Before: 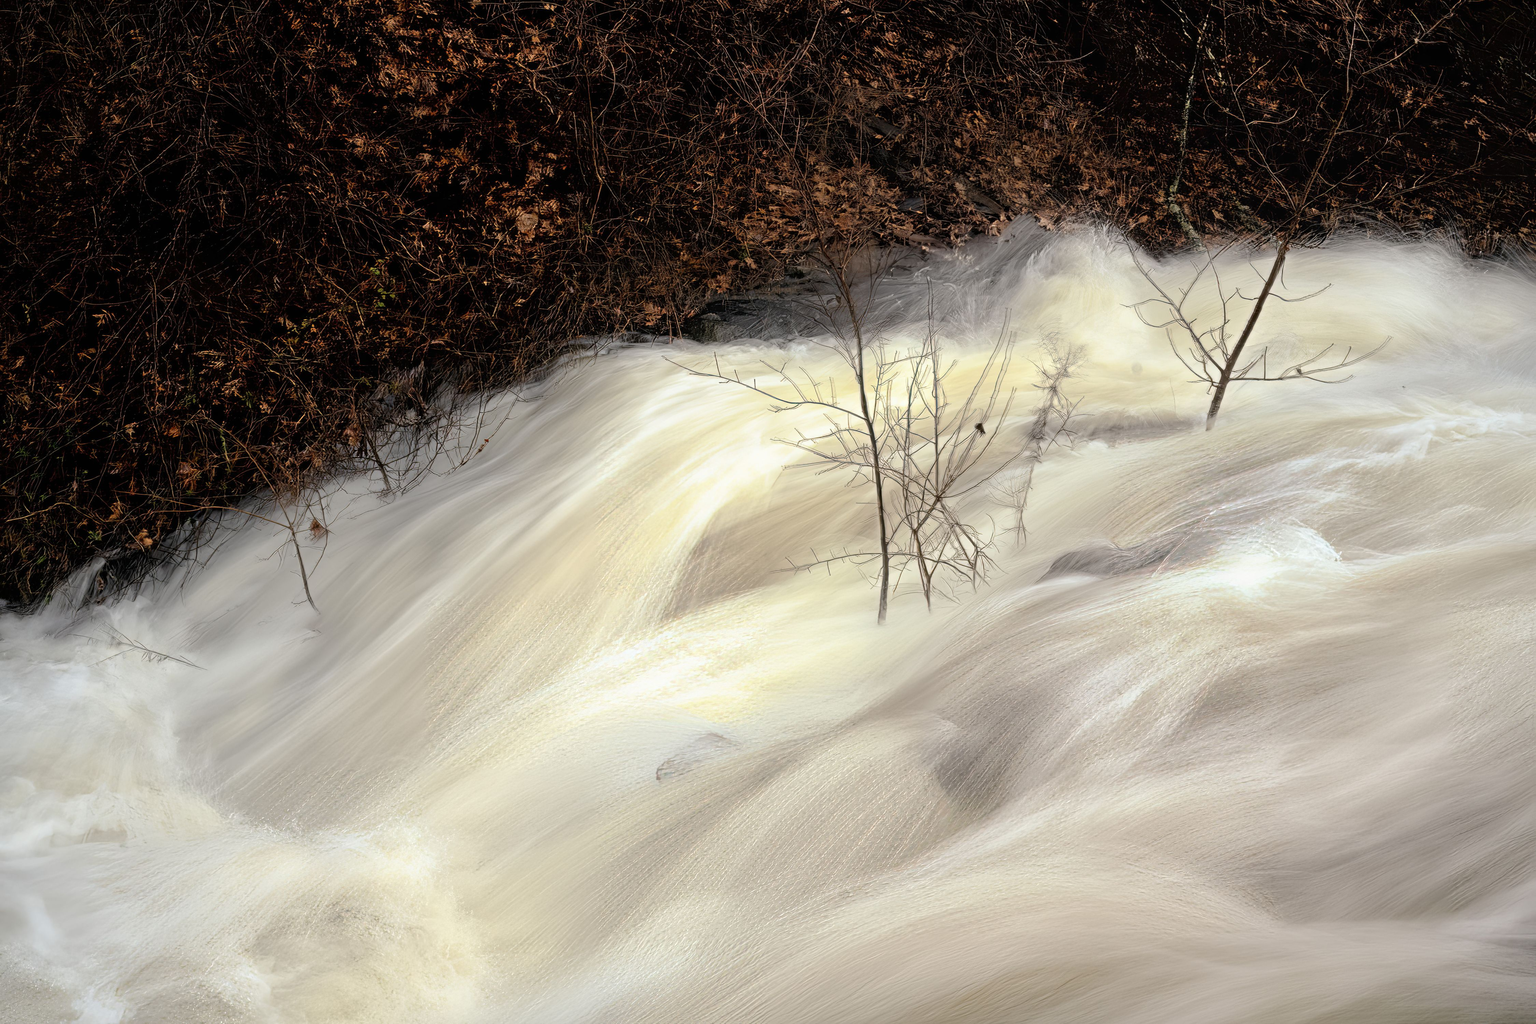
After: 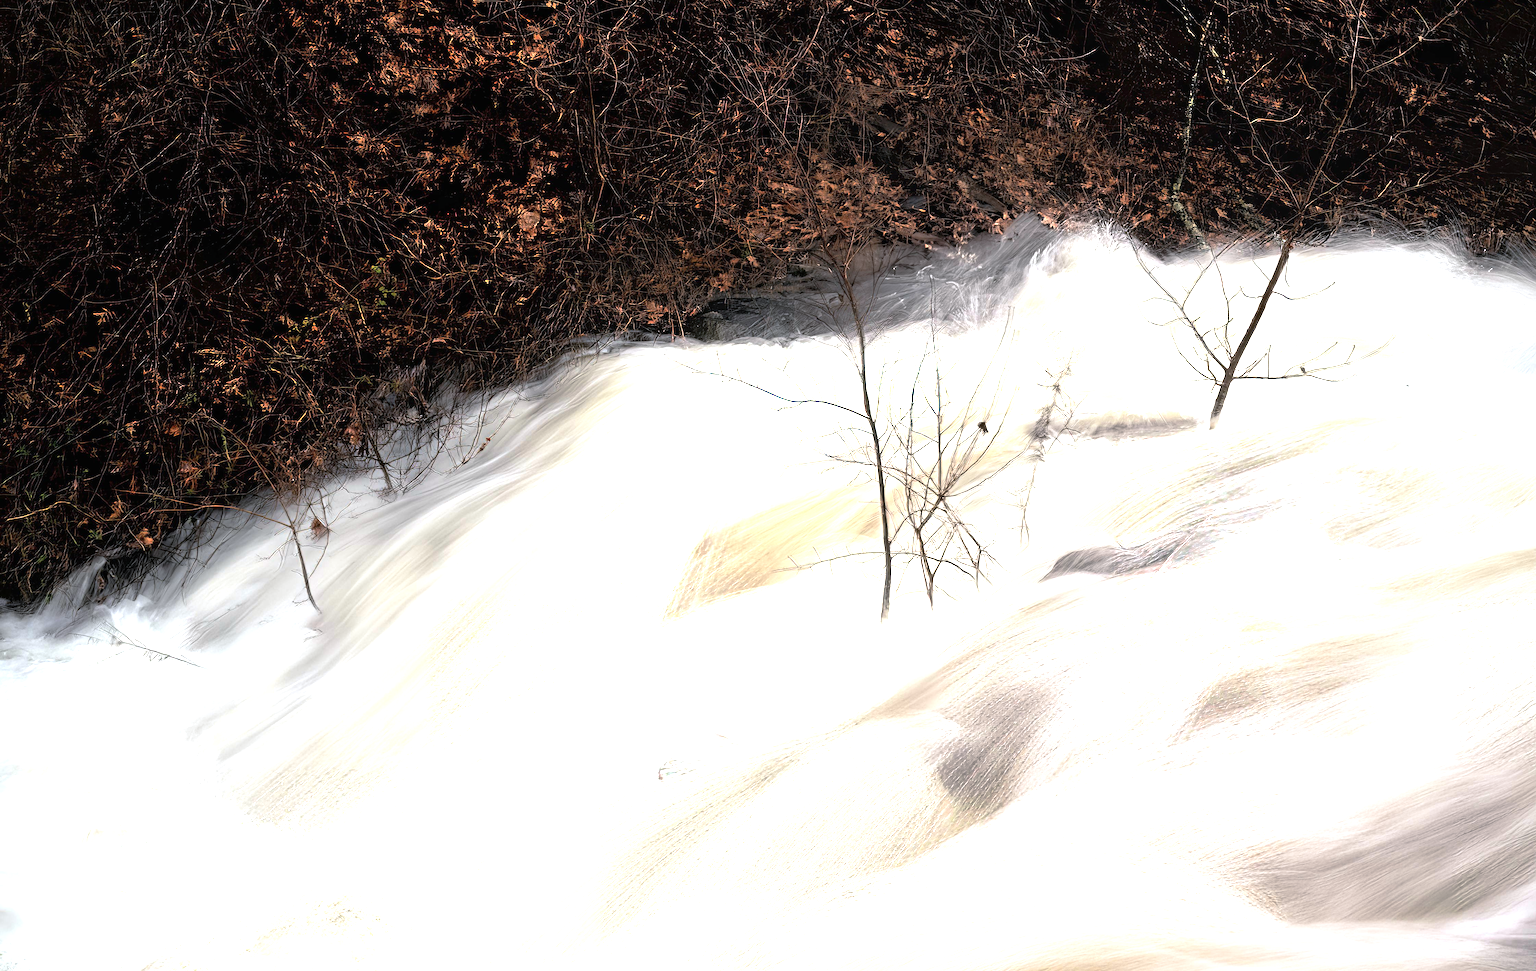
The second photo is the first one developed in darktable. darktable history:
exposure: black level correction 0, exposure 1.2 EV, compensate highlight preservation false
crop: top 0.295%, right 0.265%, bottom 5.034%
color correction: highlights a* -0.711, highlights b* -8.49
base curve: curves: ch0 [(0, 0) (0.595, 0.418) (1, 1)], preserve colors none
